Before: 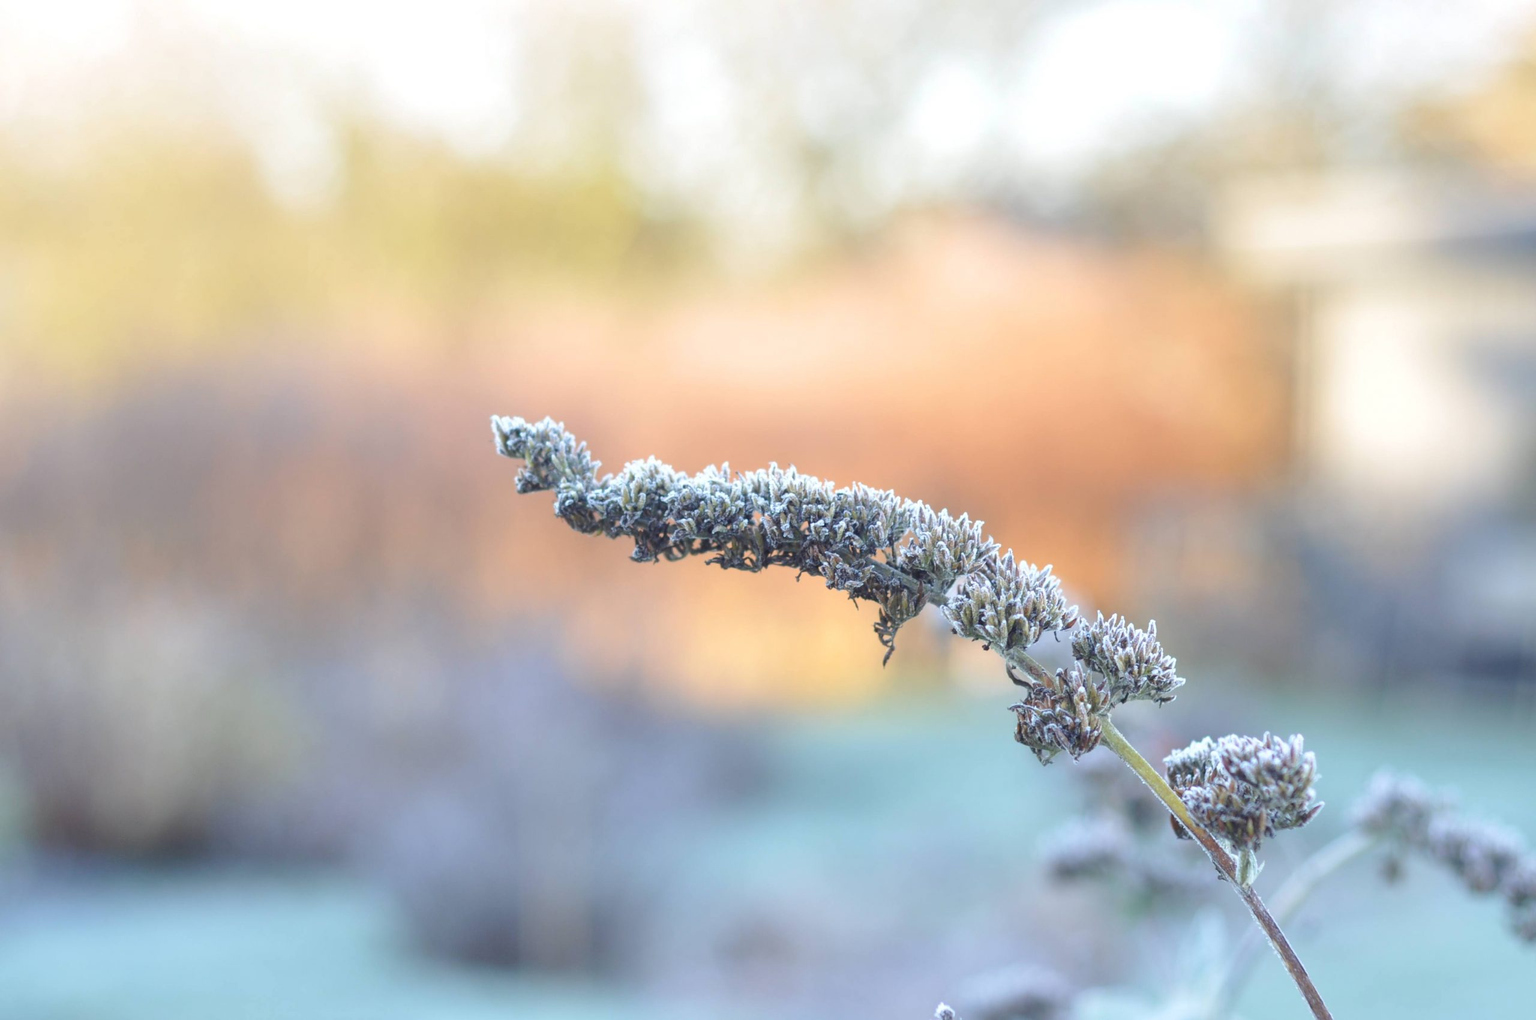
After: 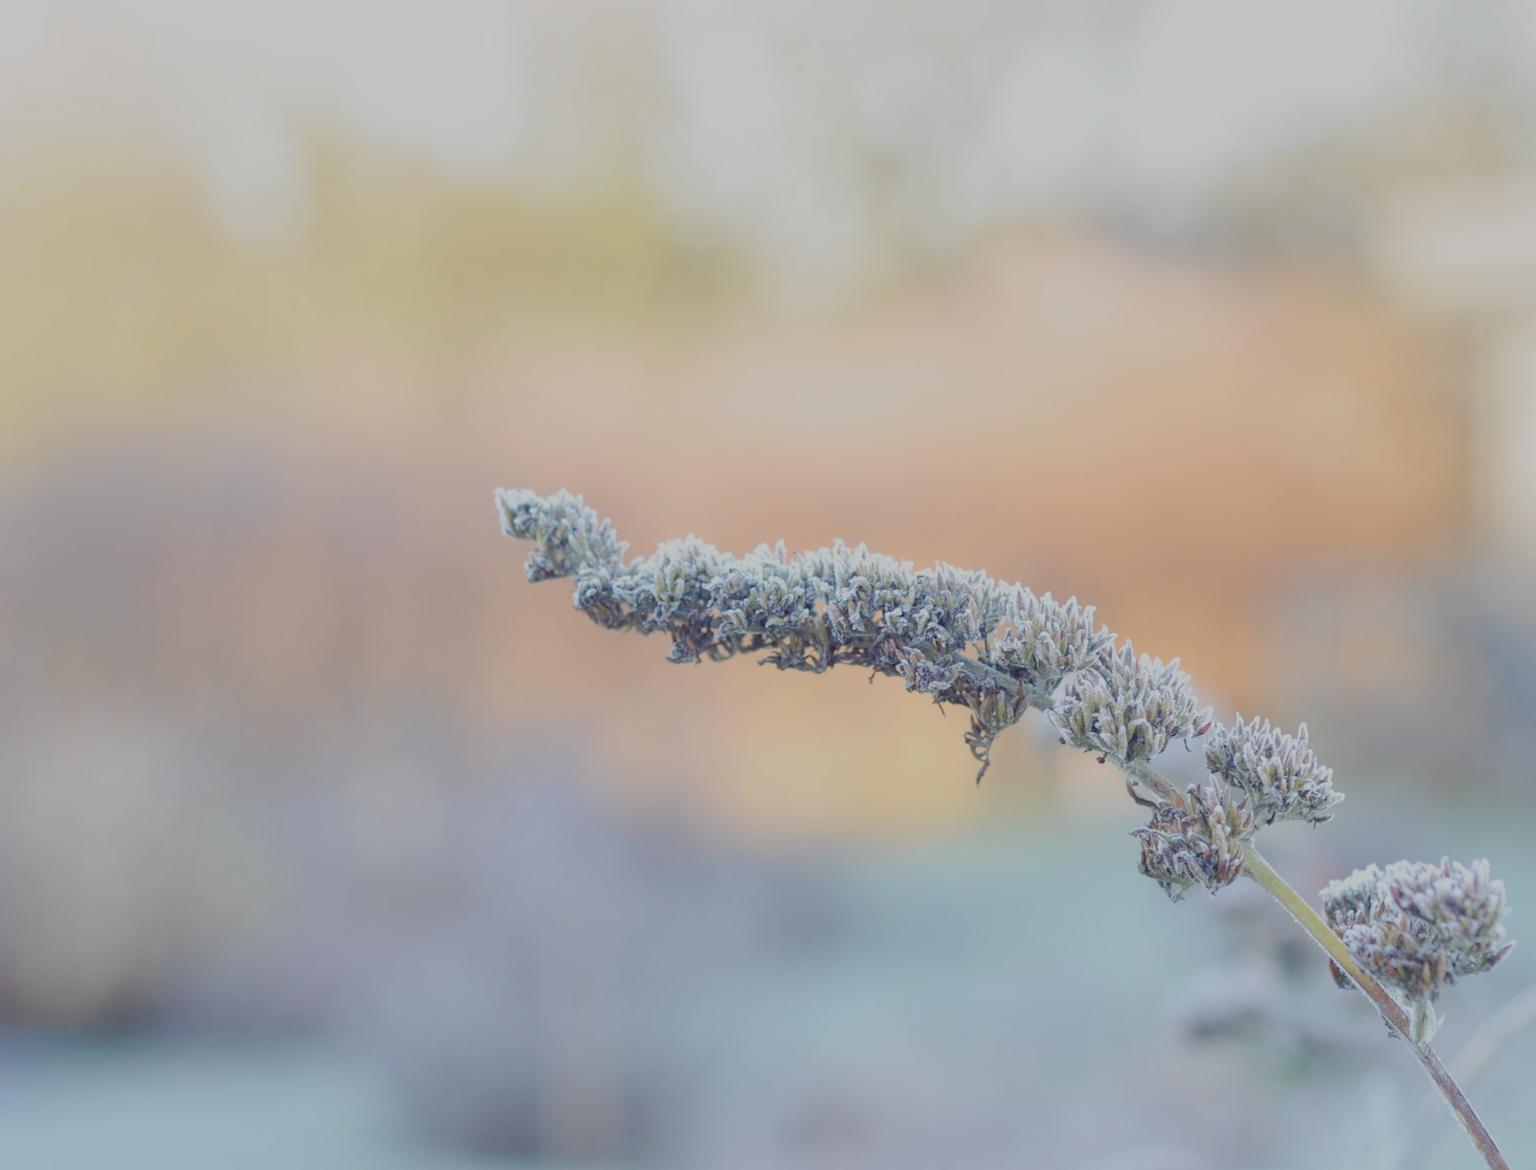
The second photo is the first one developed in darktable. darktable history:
exposure: black level correction 0, exposure 0.4 EV, compensate exposure bias true, compensate highlight preservation false
filmic rgb: black relative exposure -7 EV, white relative exposure 6 EV, threshold 3 EV, target black luminance 0%, hardness 2.73, latitude 61.22%, contrast 0.691, highlights saturation mix 10%, shadows ↔ highlights balance -0.073%, preserve chrominance no, color science v4 (2020), iterations of high-quality reconstruction 10, contrast in shadows soft, contrast in highlights soft, enable highlight reconstruction true
crop and rotate: angle 1°, left 4.281%, top 0.642%, right 11.383%, bottom 2.486%
